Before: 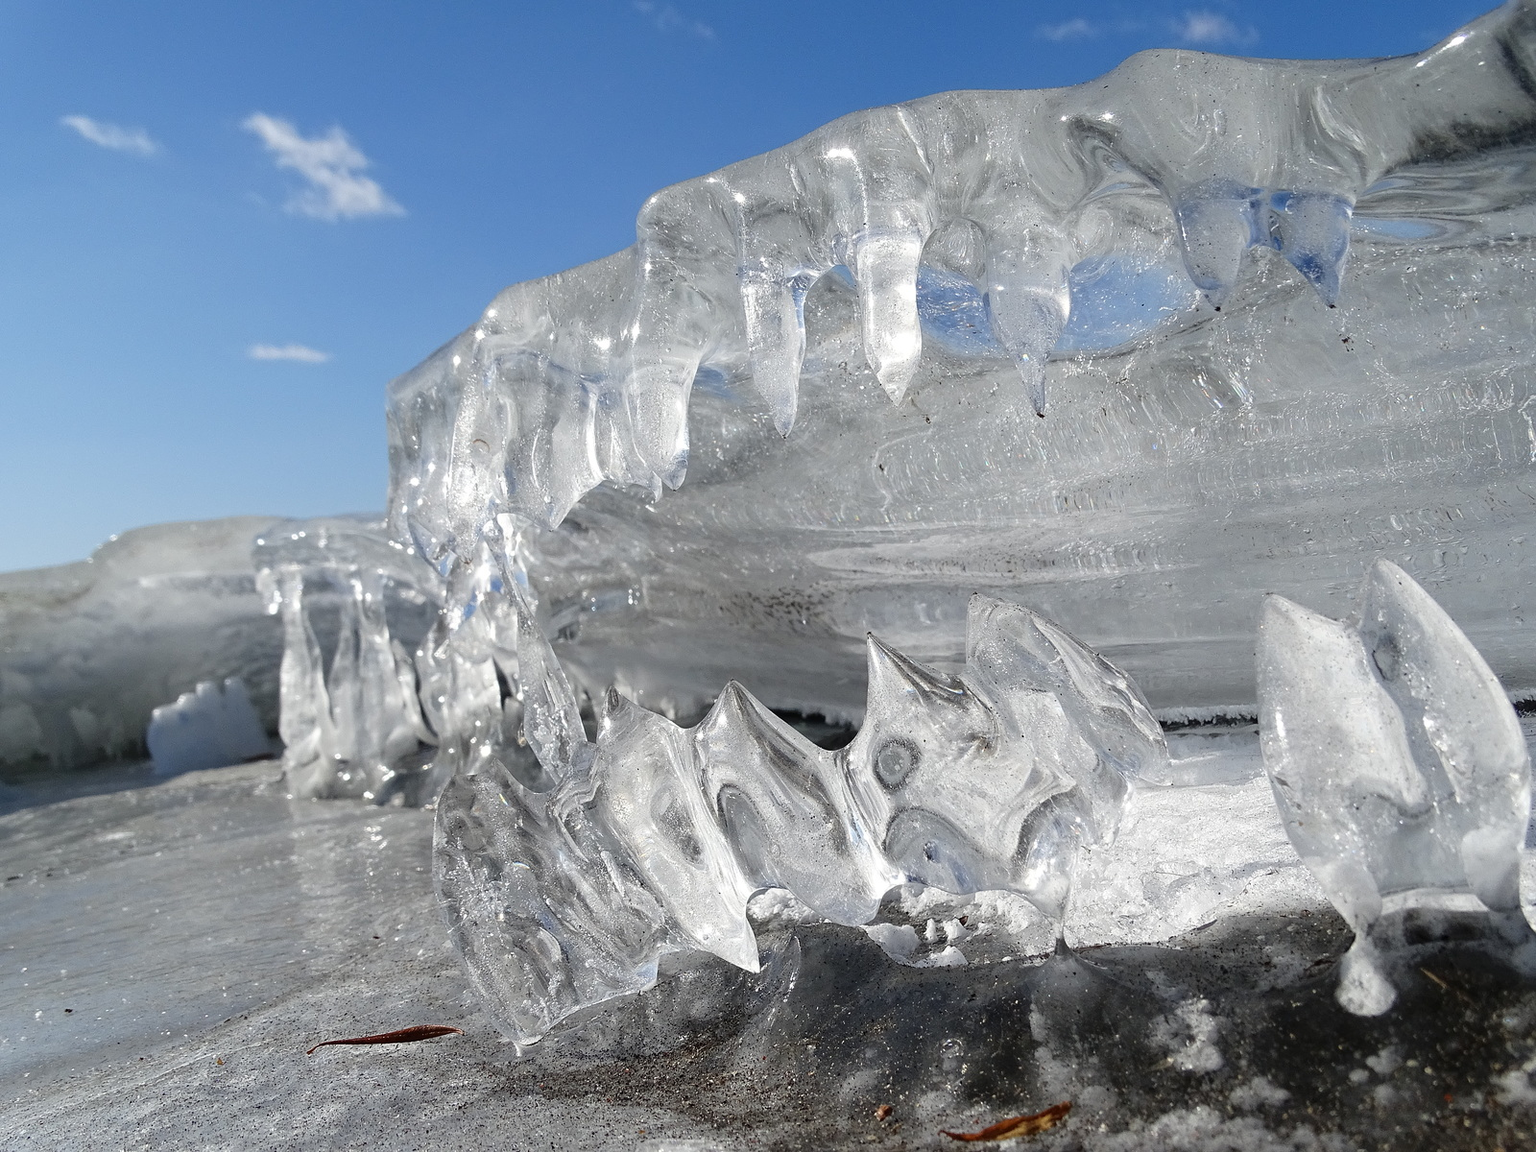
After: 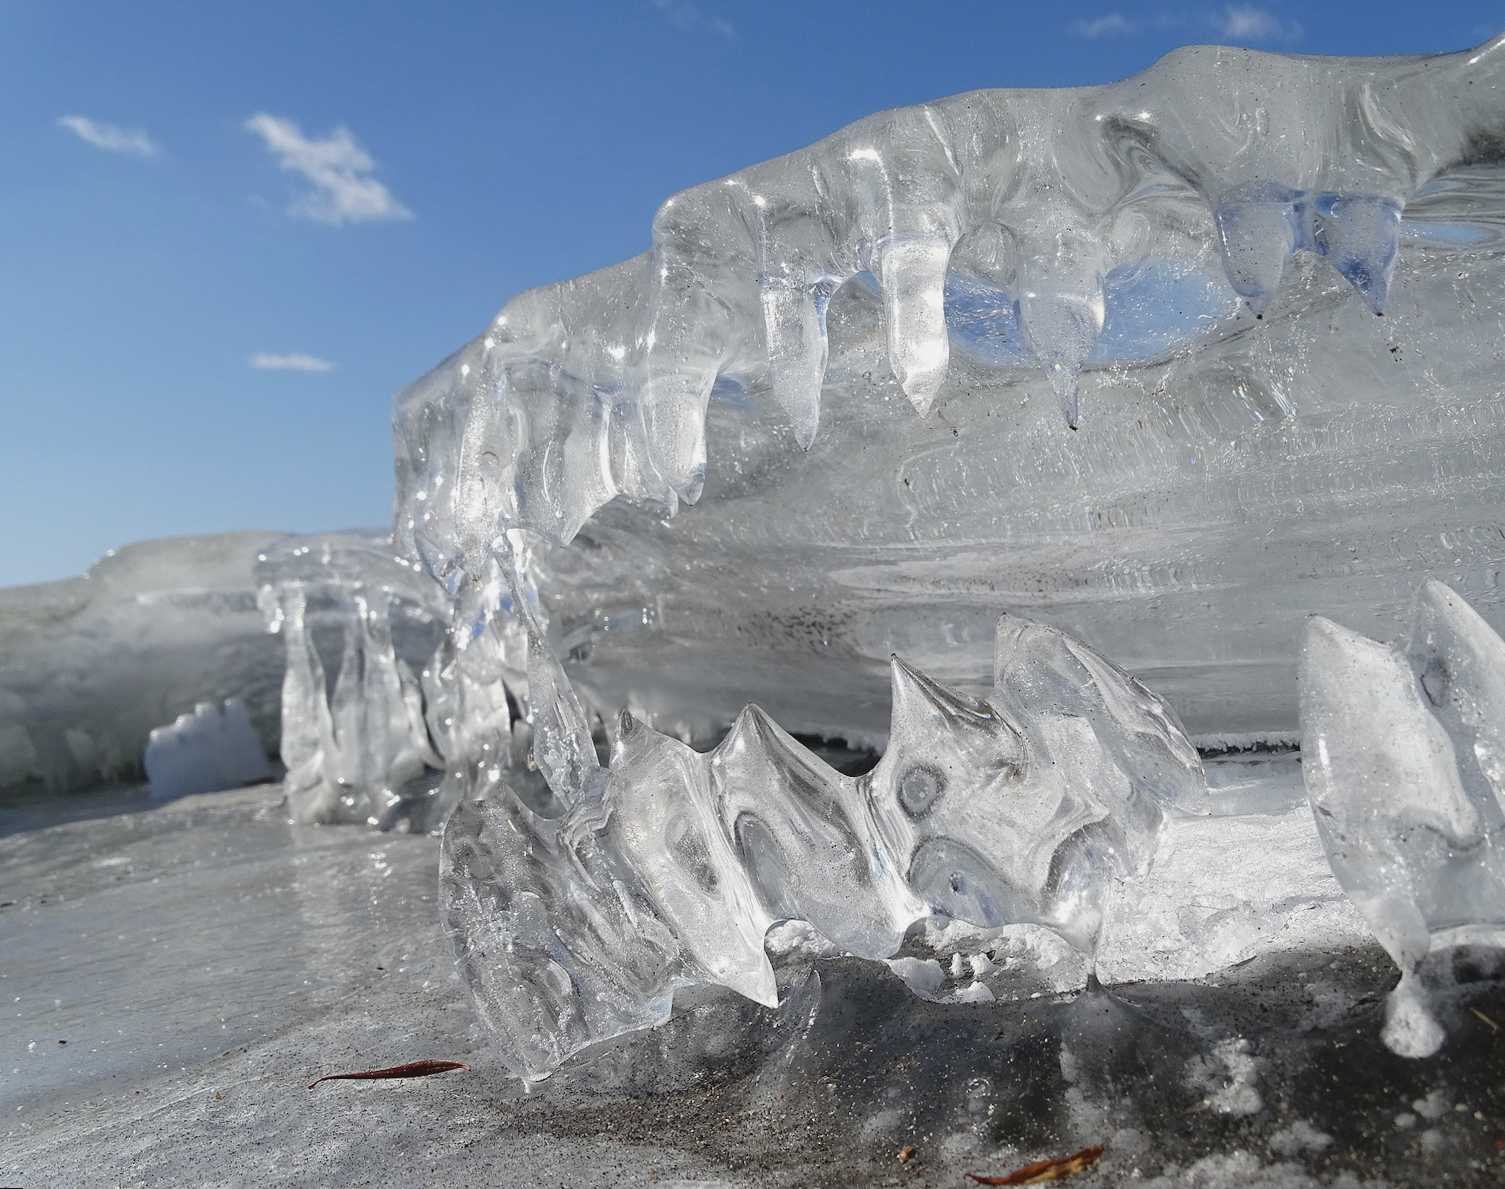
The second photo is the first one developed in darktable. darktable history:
rotate and perspective: rotation 0.192°, lens shift (horizontal) -0.015, crop left 0.005, crop right 0.996, crop top 0.006, crop bottom 0.99
crop and rotate: right 5.167%
contrast brightness saturation: contrast -0.1, saturation -0.1
